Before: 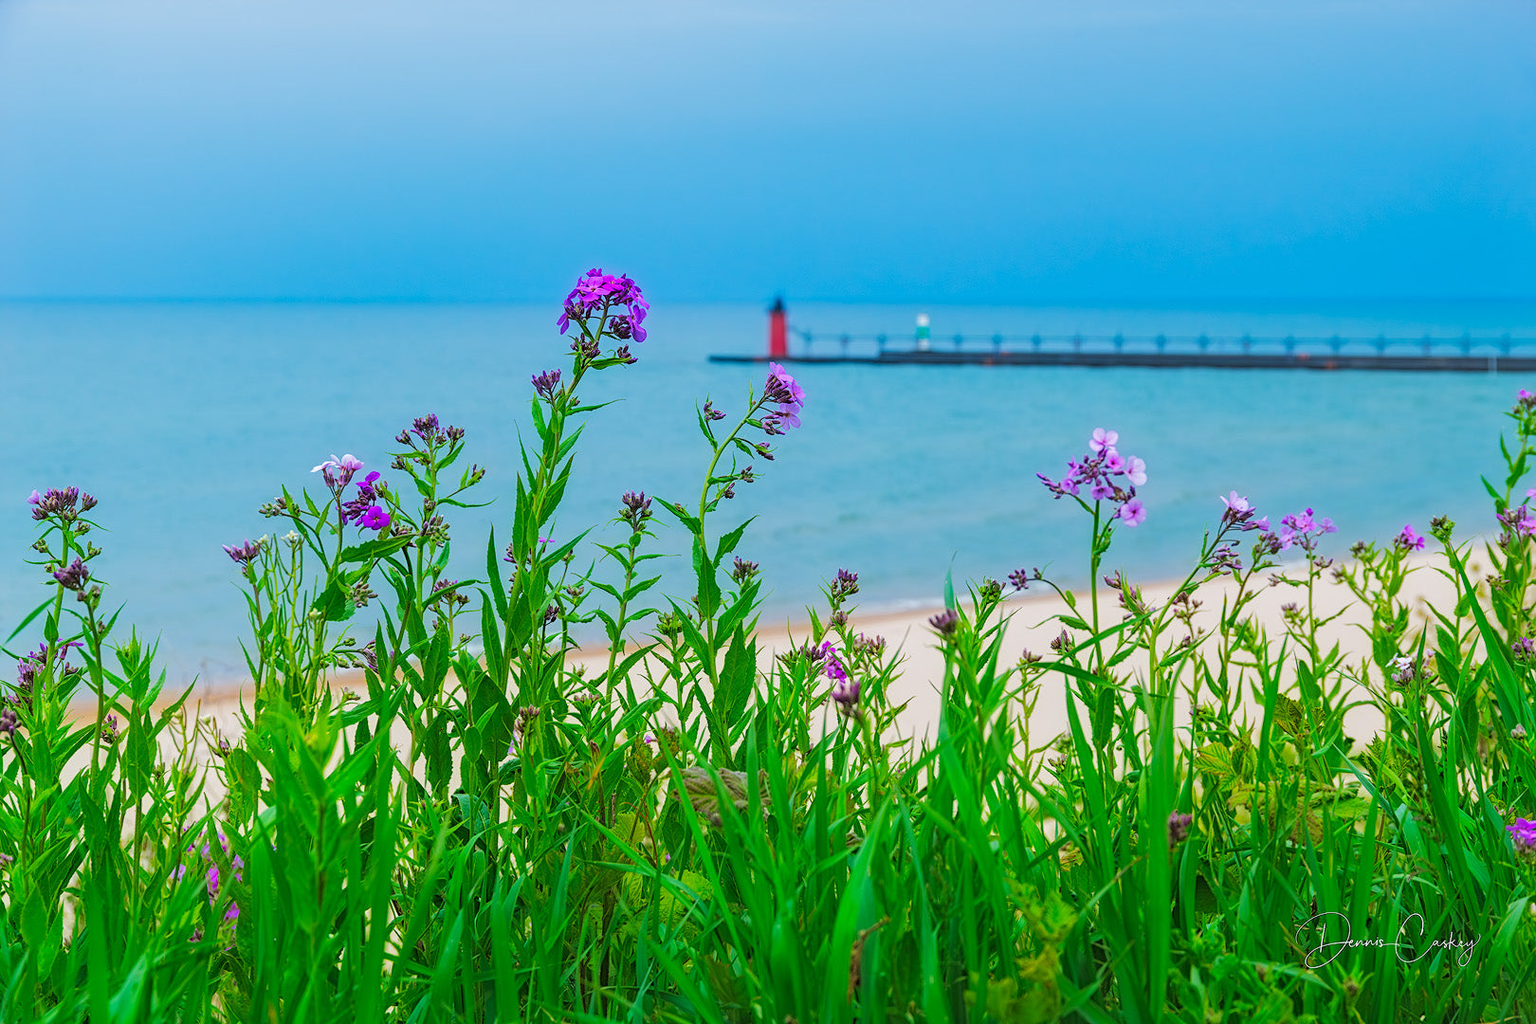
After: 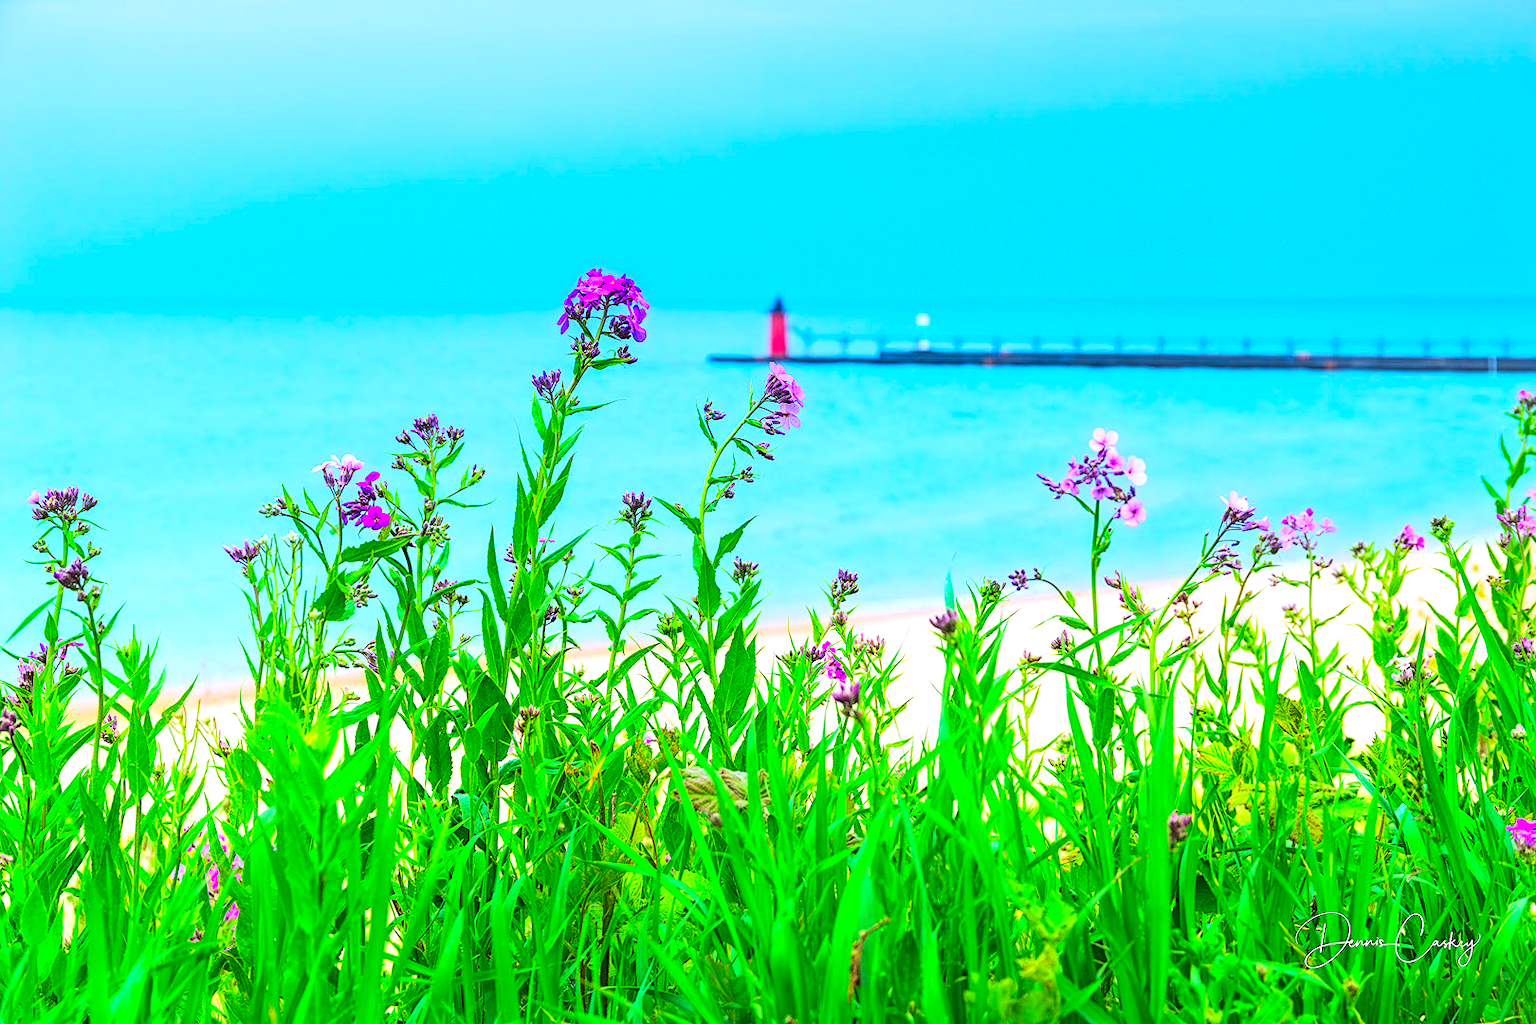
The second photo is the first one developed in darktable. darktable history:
graduated density: hue 238.83°, saturation 50%
contrast brightness saturation: contrast 0.23, brightness 0.1, saturation 0.29
exposure: black level correction 0, exposure 1.125 EV, compensate exposure bias true, compensate highlight preservation false
